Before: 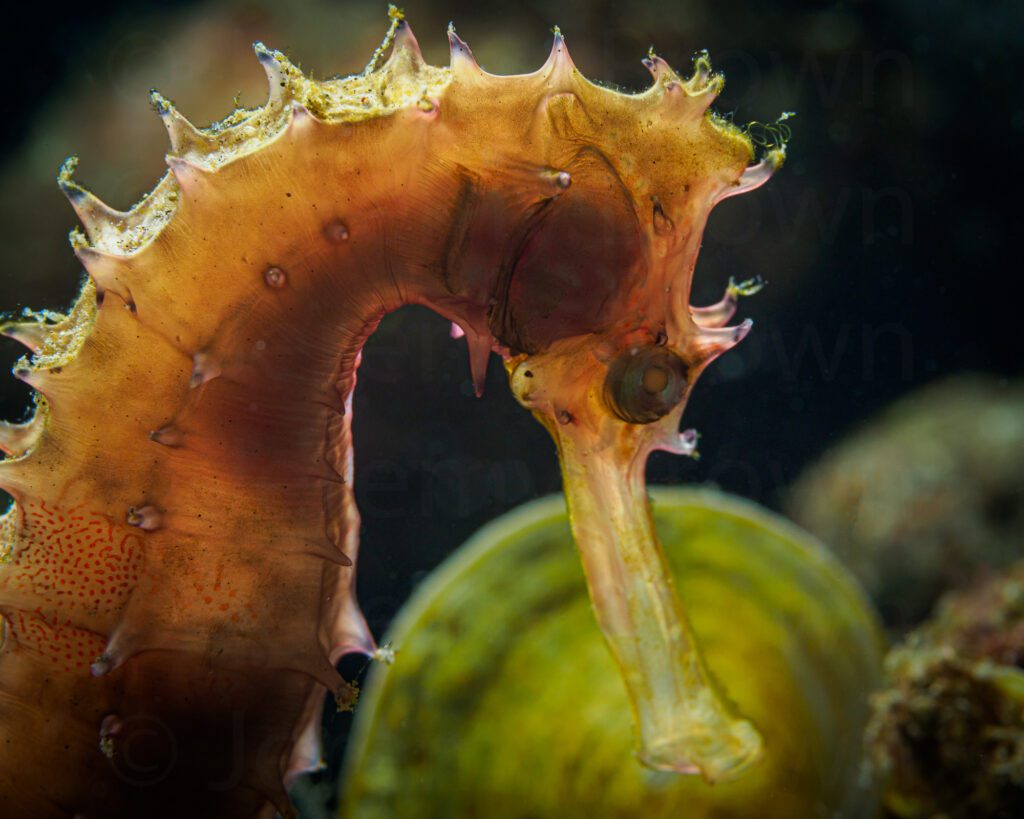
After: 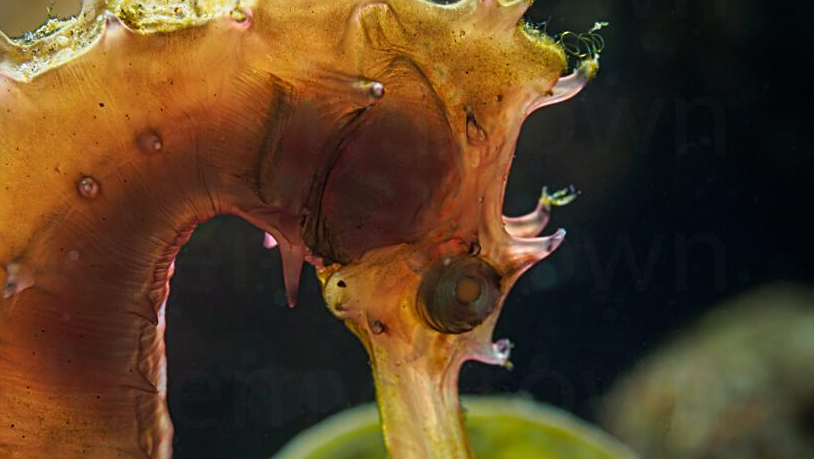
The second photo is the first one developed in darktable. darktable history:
sharpen: on, module defaults
crop: left 18.288%, top 11.087%, right 2.197%, bottom 32.861%
